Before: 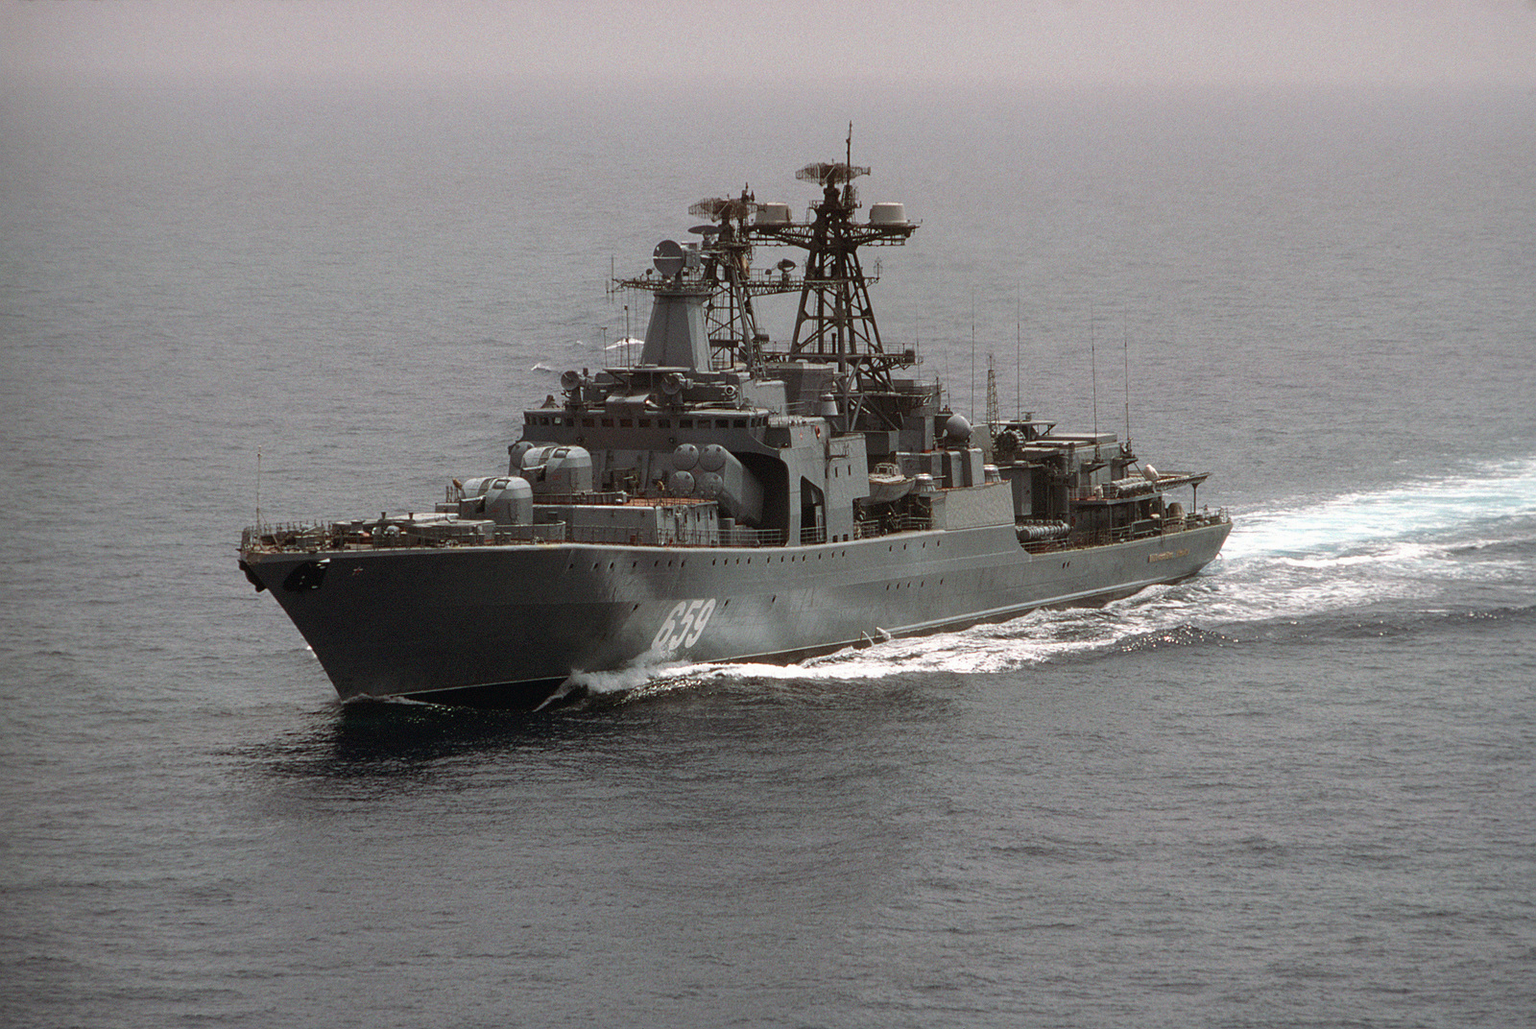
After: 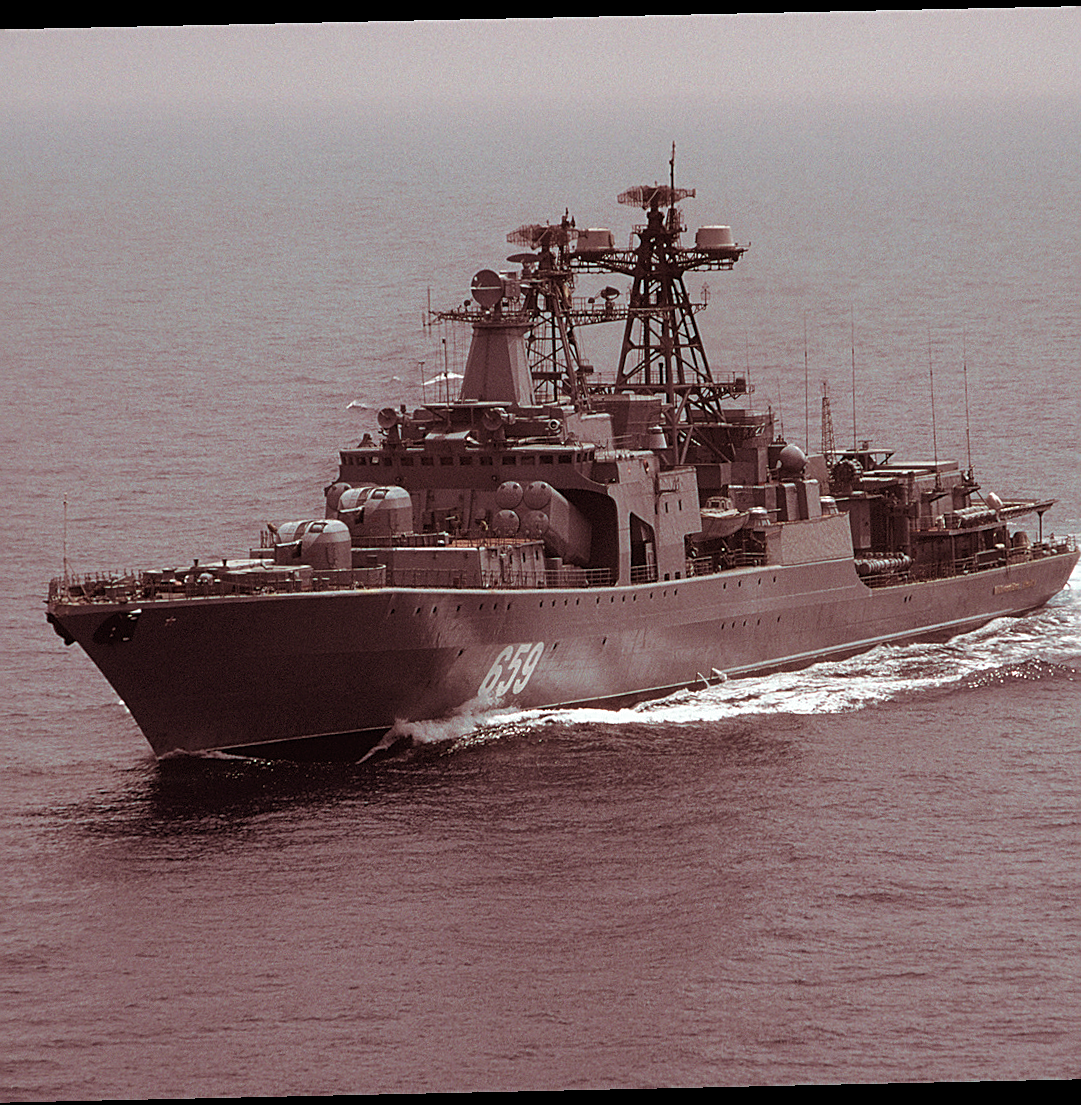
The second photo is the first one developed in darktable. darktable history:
sharpen: on, module defaults
rotate and perspective: rotation -1.24°, automatic cropping off
split-toning: highlights › hue 180°
crop and rotate: left 13.342%, right 19.991%
